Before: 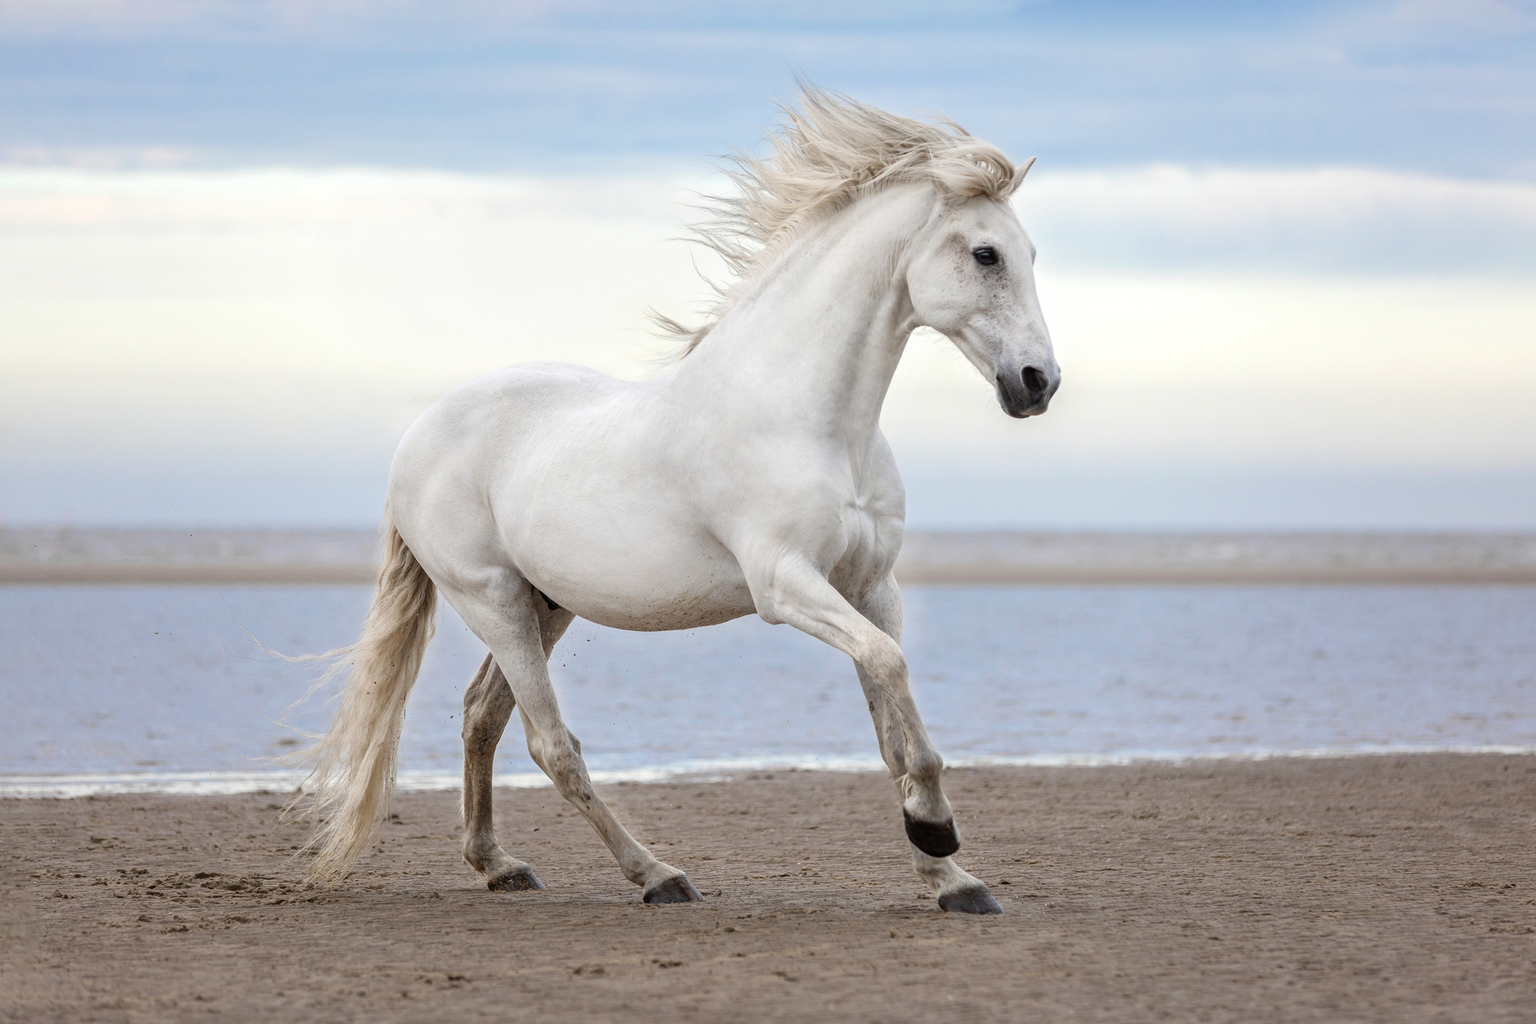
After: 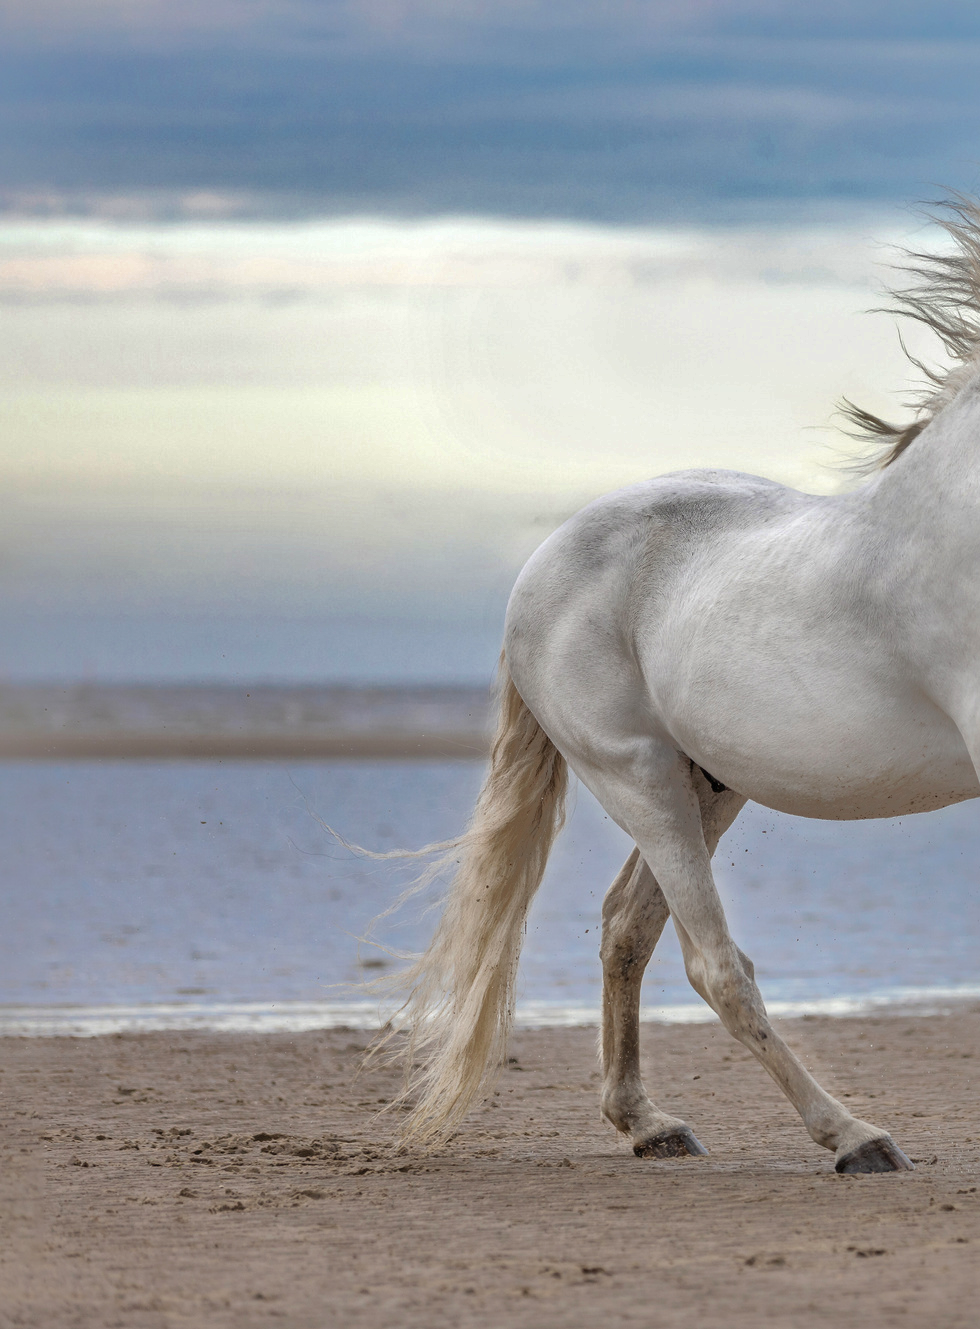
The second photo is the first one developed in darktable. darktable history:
crop and rotate: left 0%, top 0%, right 50.845%
shadows and highlights: shadows -19.91, highlights -73.15
contrast brightness saturation: contrast 0.05, brightness 0.06, saturation 0.01
exposure: compensate highlight preservation false
